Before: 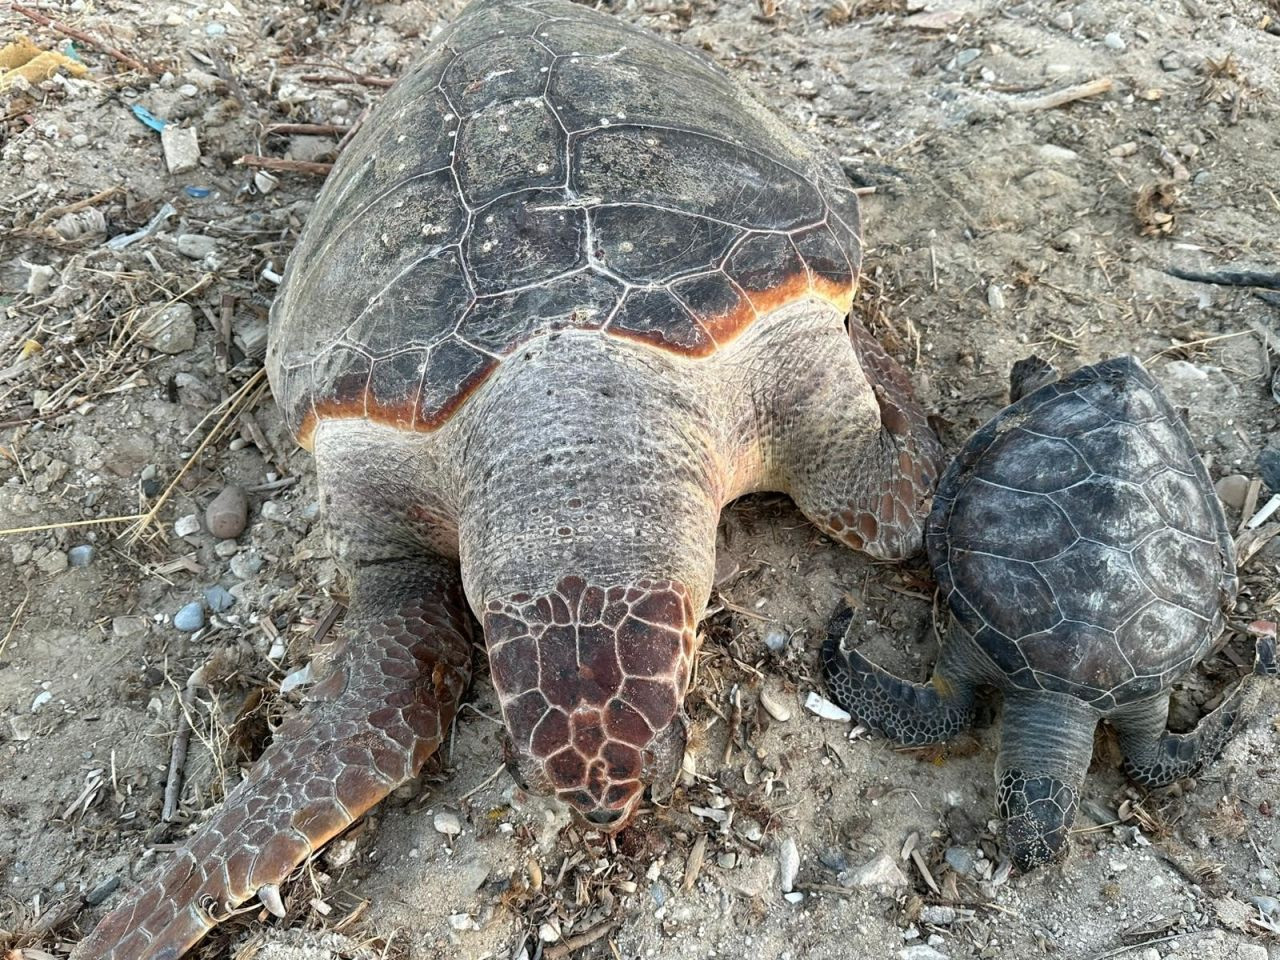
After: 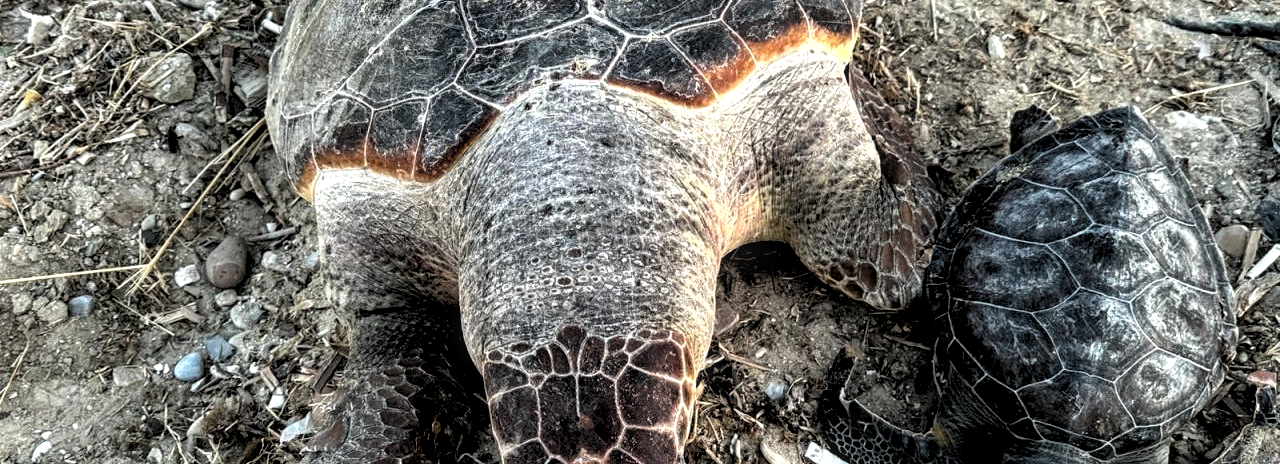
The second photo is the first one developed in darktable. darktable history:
levels: levels [0.182, 0.542, 0.902]
tone equalizer: on, module defaults
exposure: black level correction 0.01, exposure 0.011 EV, compensate highlight preservation false
local contrast: on, module defaults
crop and rotate: top 26.056%, bottom 25.543%
